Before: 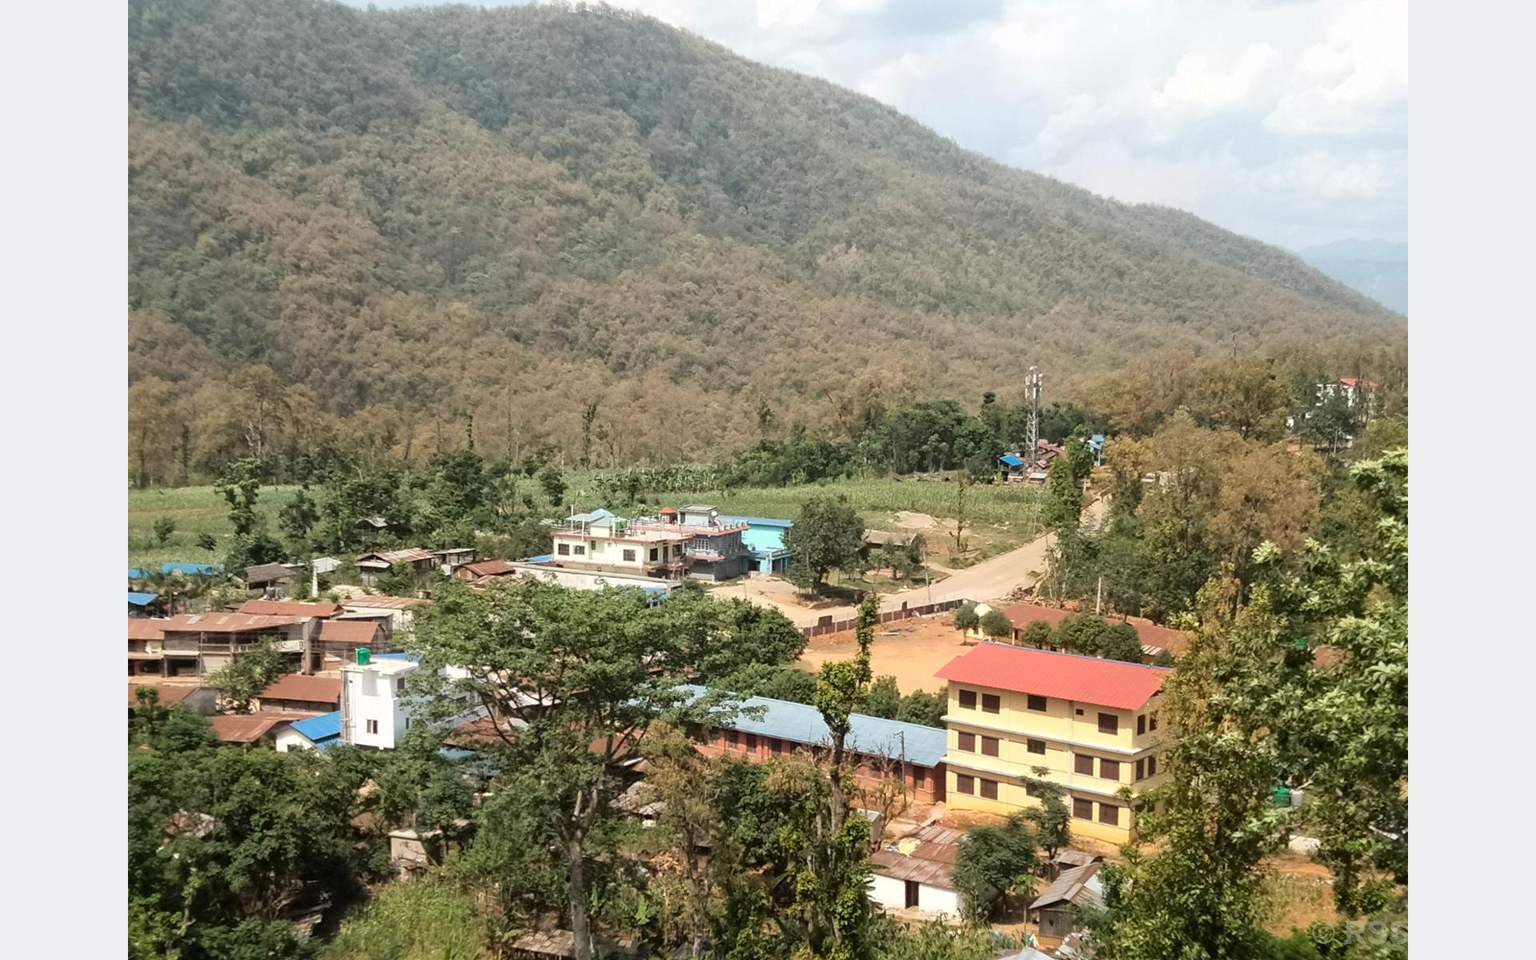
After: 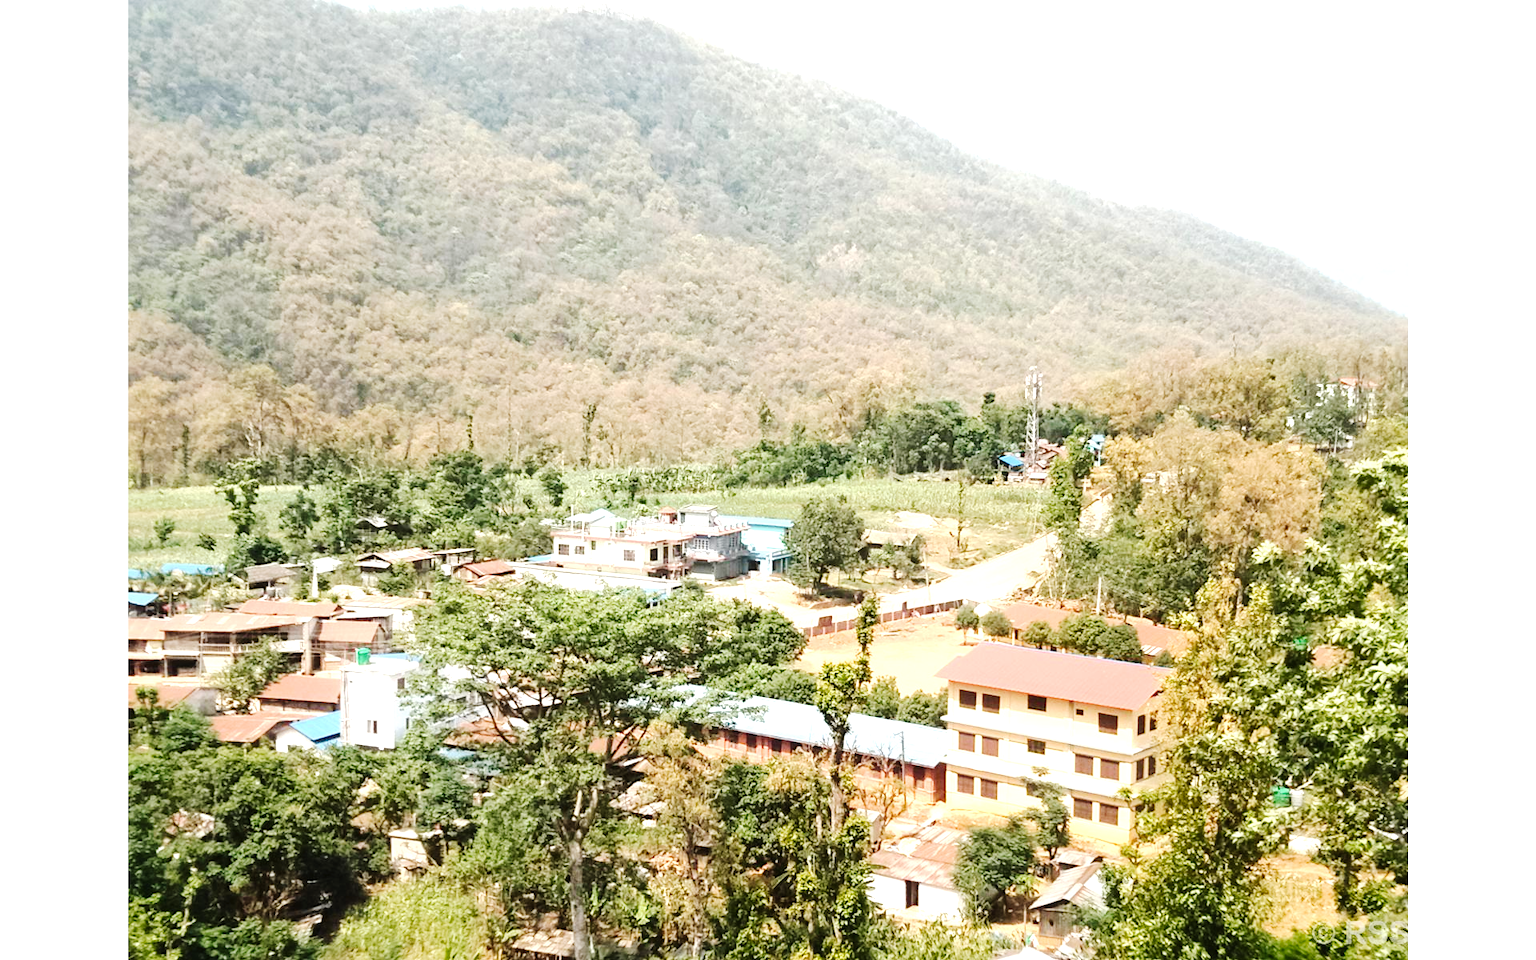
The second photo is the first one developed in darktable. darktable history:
exposure: black level correction 0, exposure 1.1 EV, compensate exposure bias true, compensate highlight preservation false
tone curve: curves: ch0 [(0, 0) (0.003, 0.002) (0.011, 0.009) (0.025, 0.019) (0.044, 0.031) (0.069, 0.04) (0.1, 0.059) (0.136, 0.092) (0.177, 0.134) (0.224, 0.192) (0.277, 0.262) (0.335, 0.348) (0.399, 0.446) (0.468, 0.554) (0.543, 0.646) (0.623, 0.731) (0.709, 0.807) (0.801, 0.867) (0.898, 0.931) (1, 1)], preserve colors none
